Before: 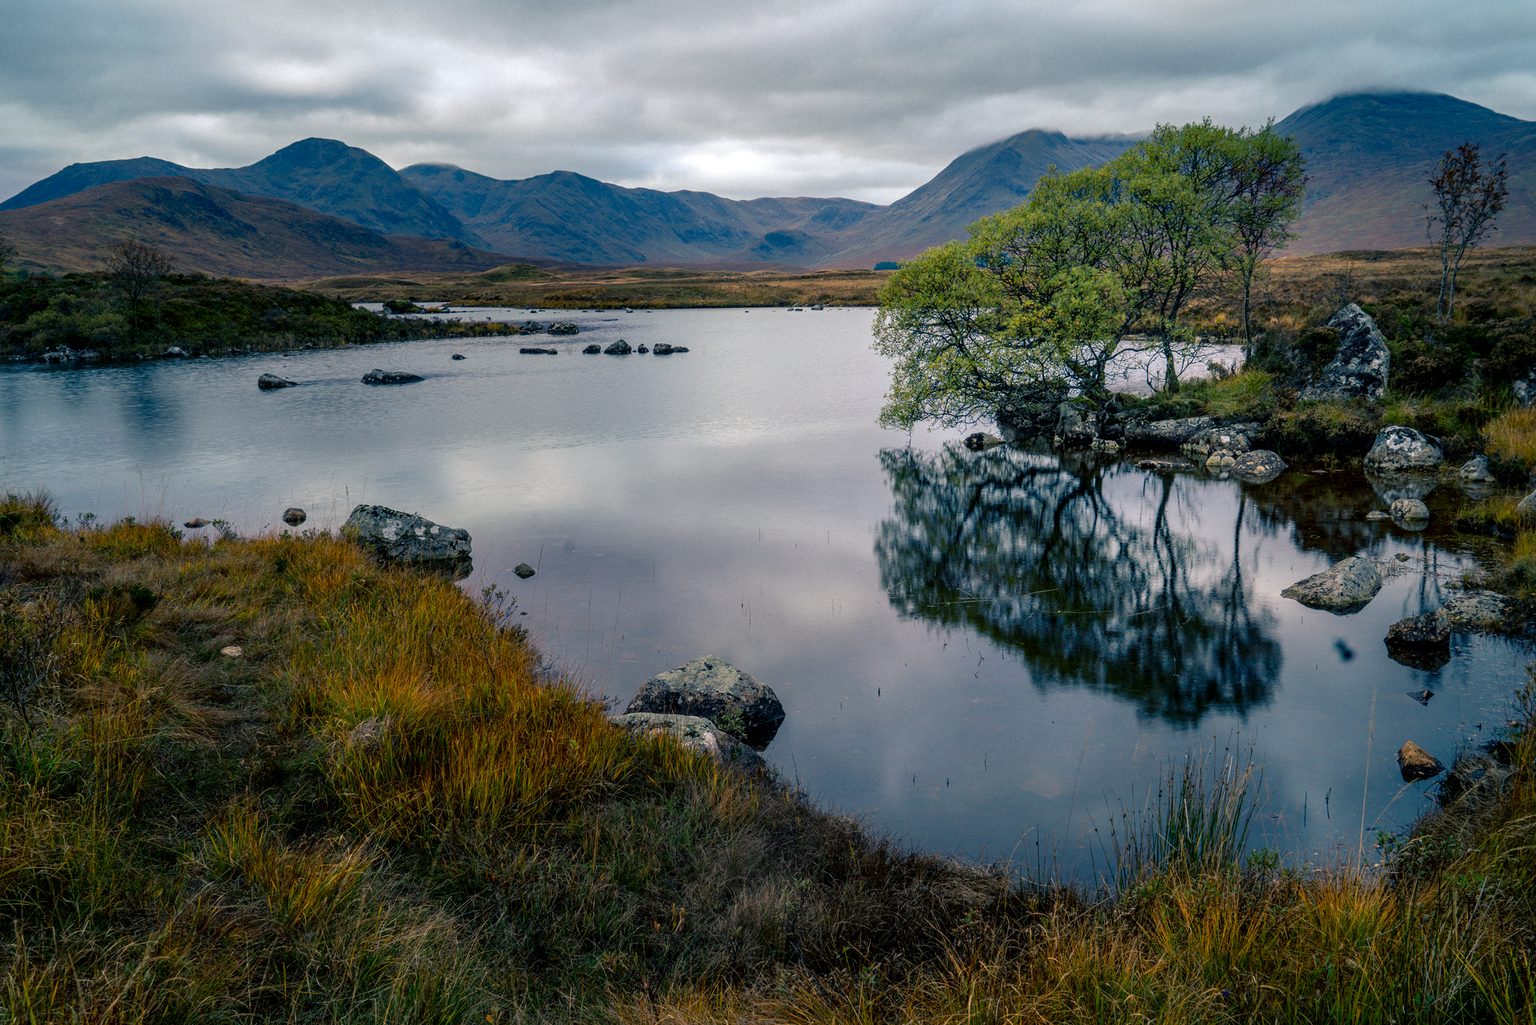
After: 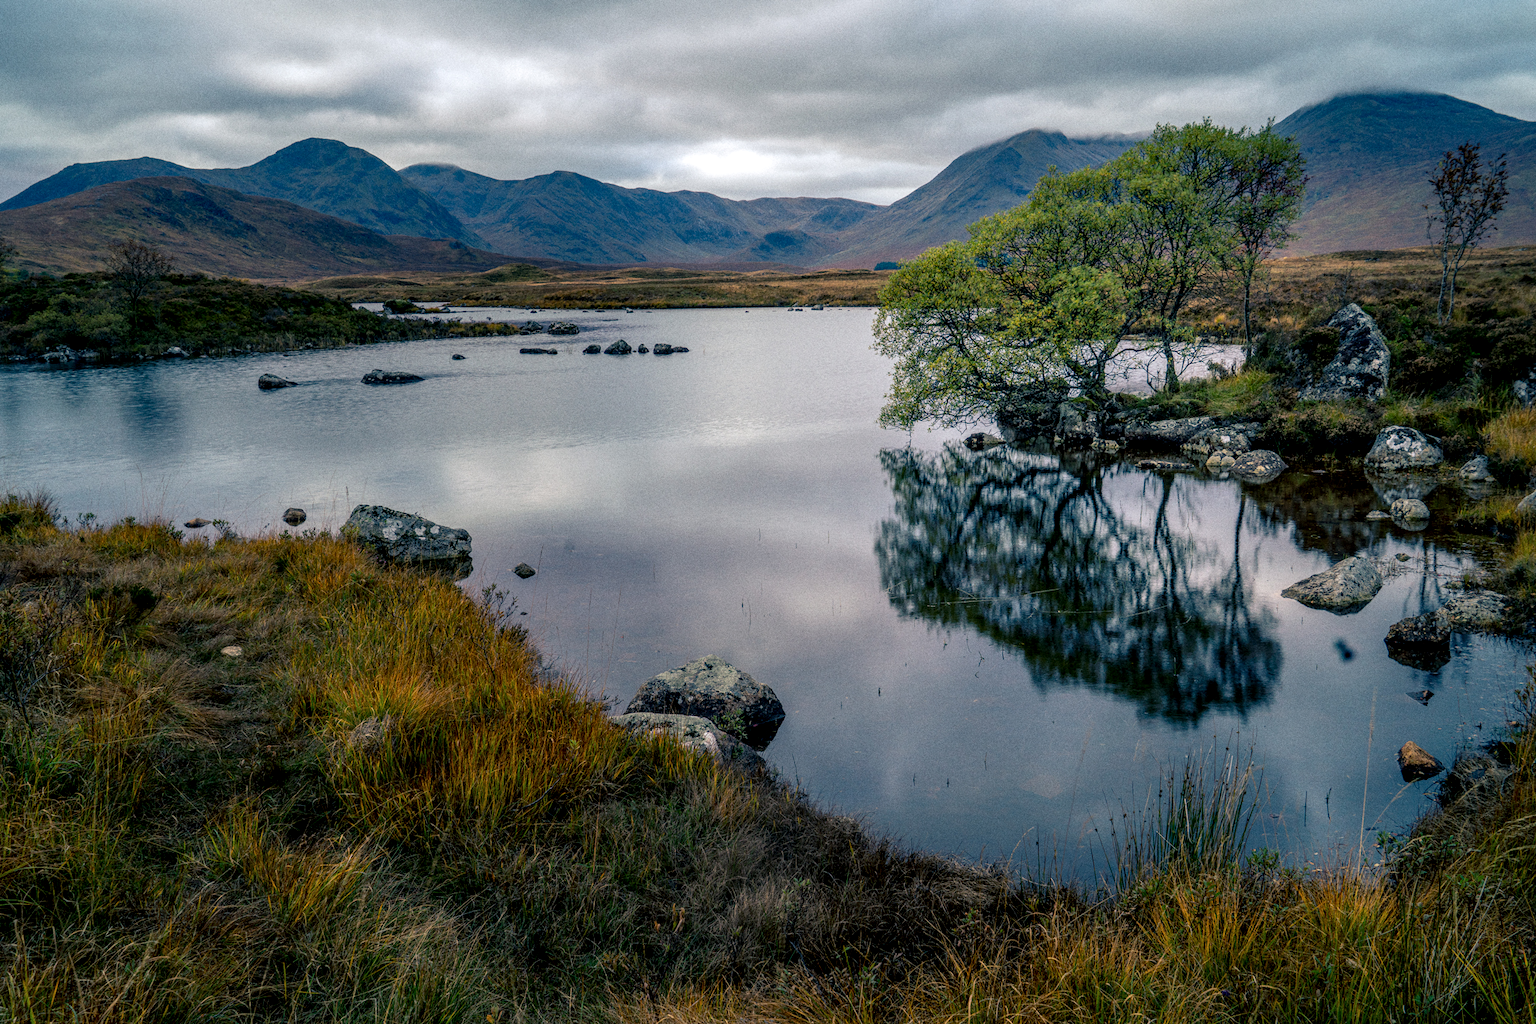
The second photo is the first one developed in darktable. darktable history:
grain: coarseness 0.09 ISO
local contrast: on, module defaults
